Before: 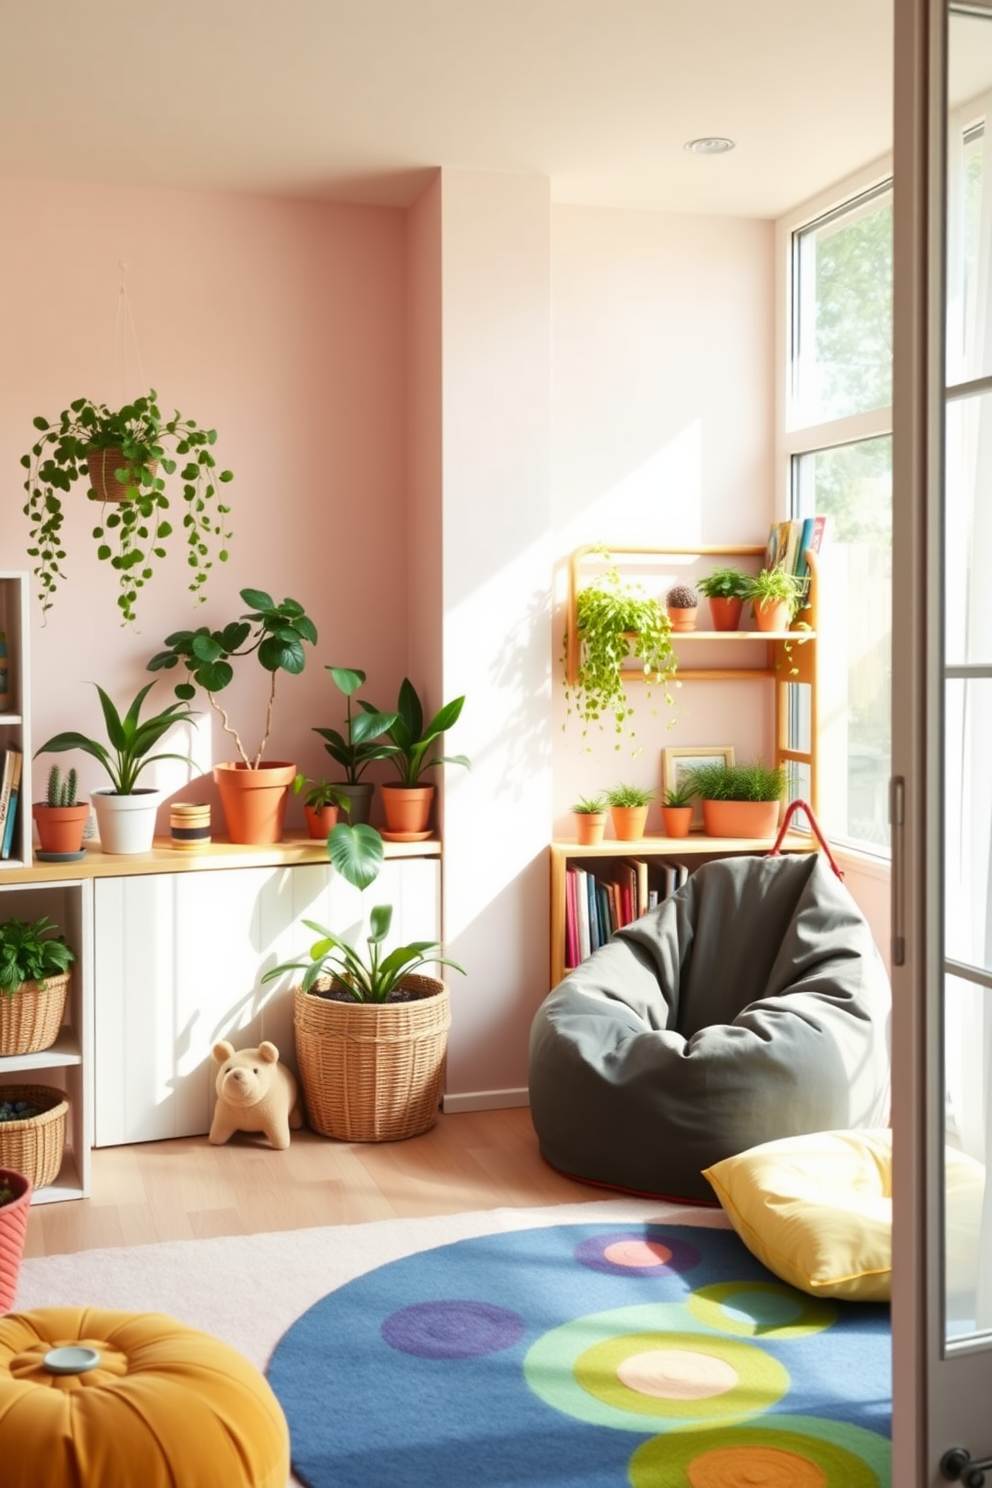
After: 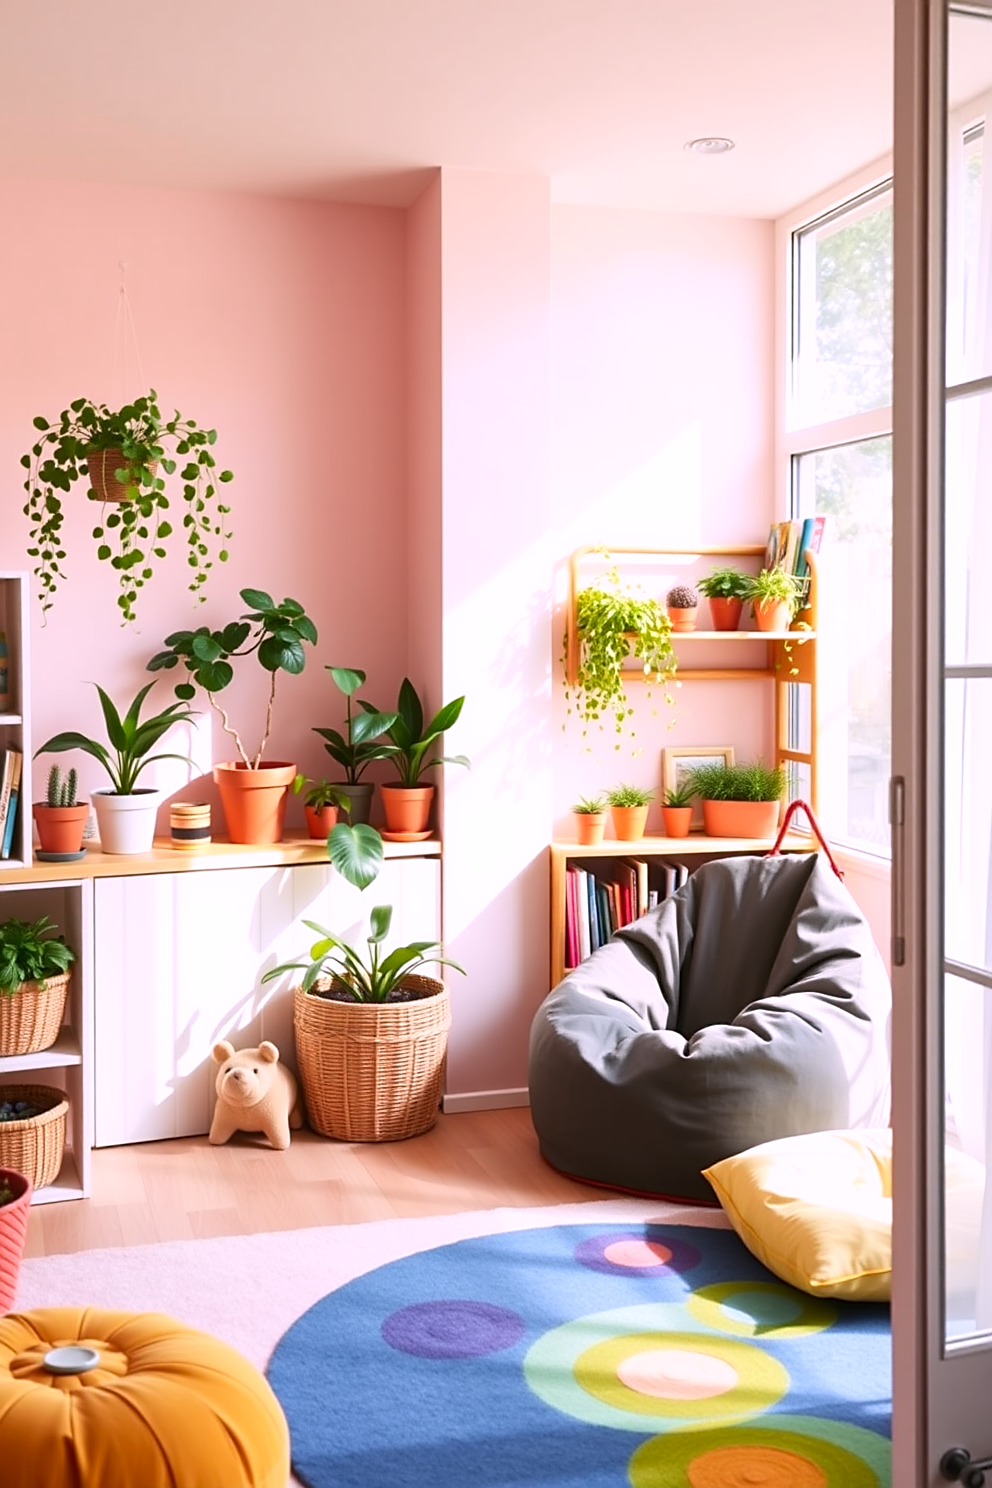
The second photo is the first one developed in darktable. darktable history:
sharpen: on, module defaults
white balance: red 1.066, blue 1.119
contrast brightness saturation: contrast 0.1, brightness 0.03, saturation 0.09
